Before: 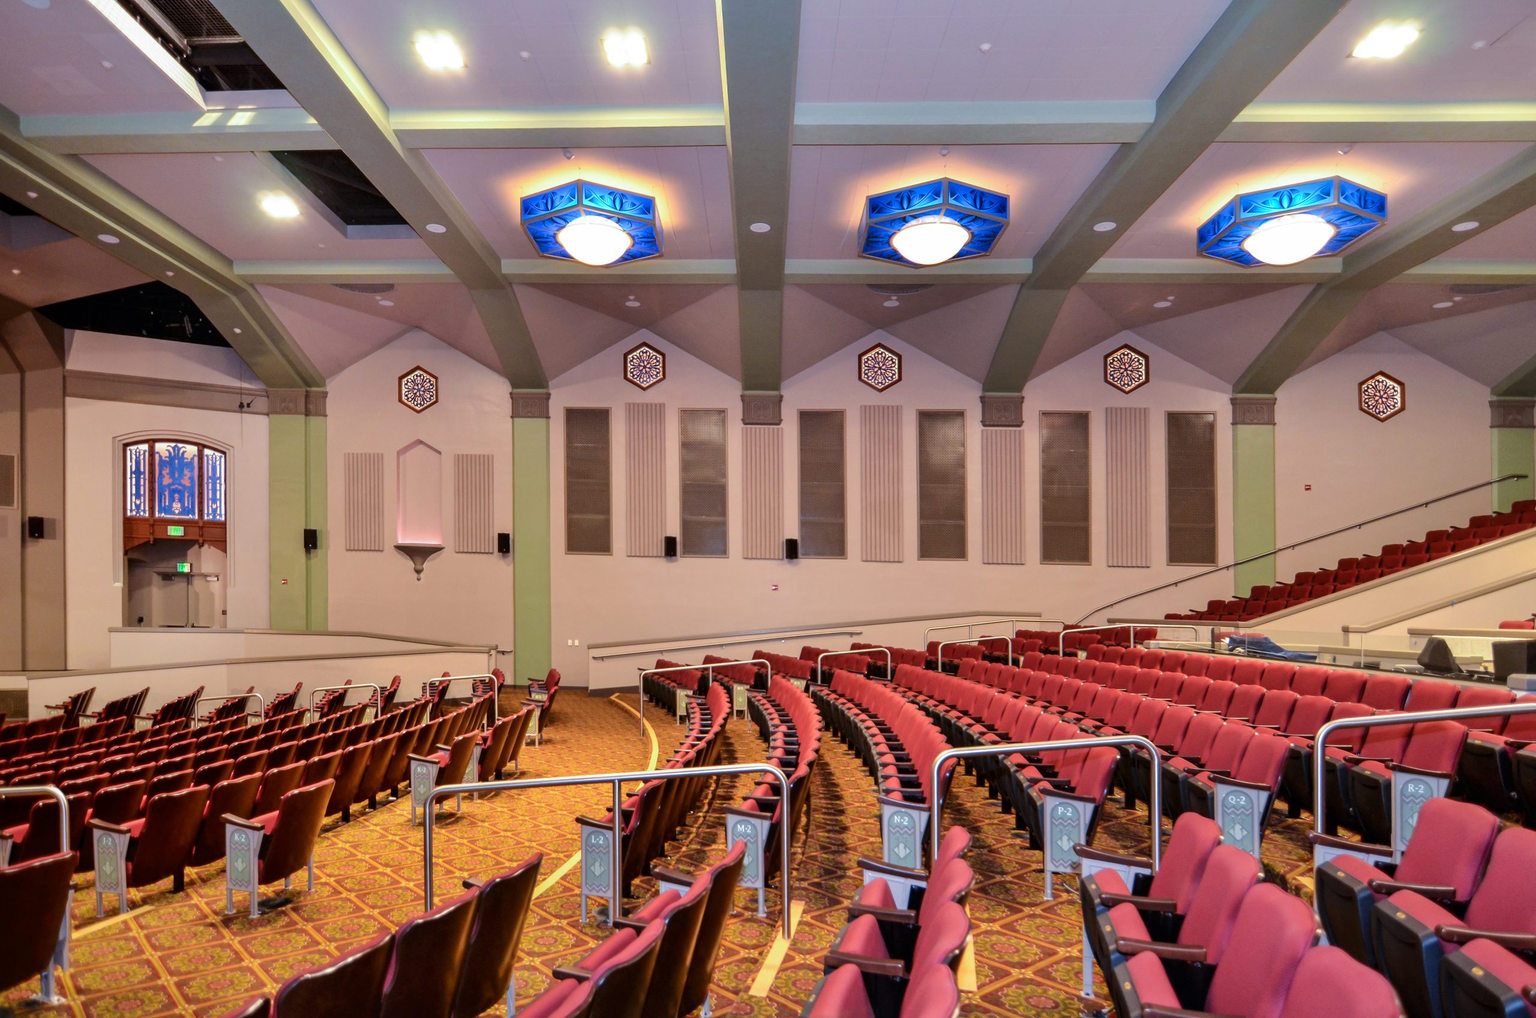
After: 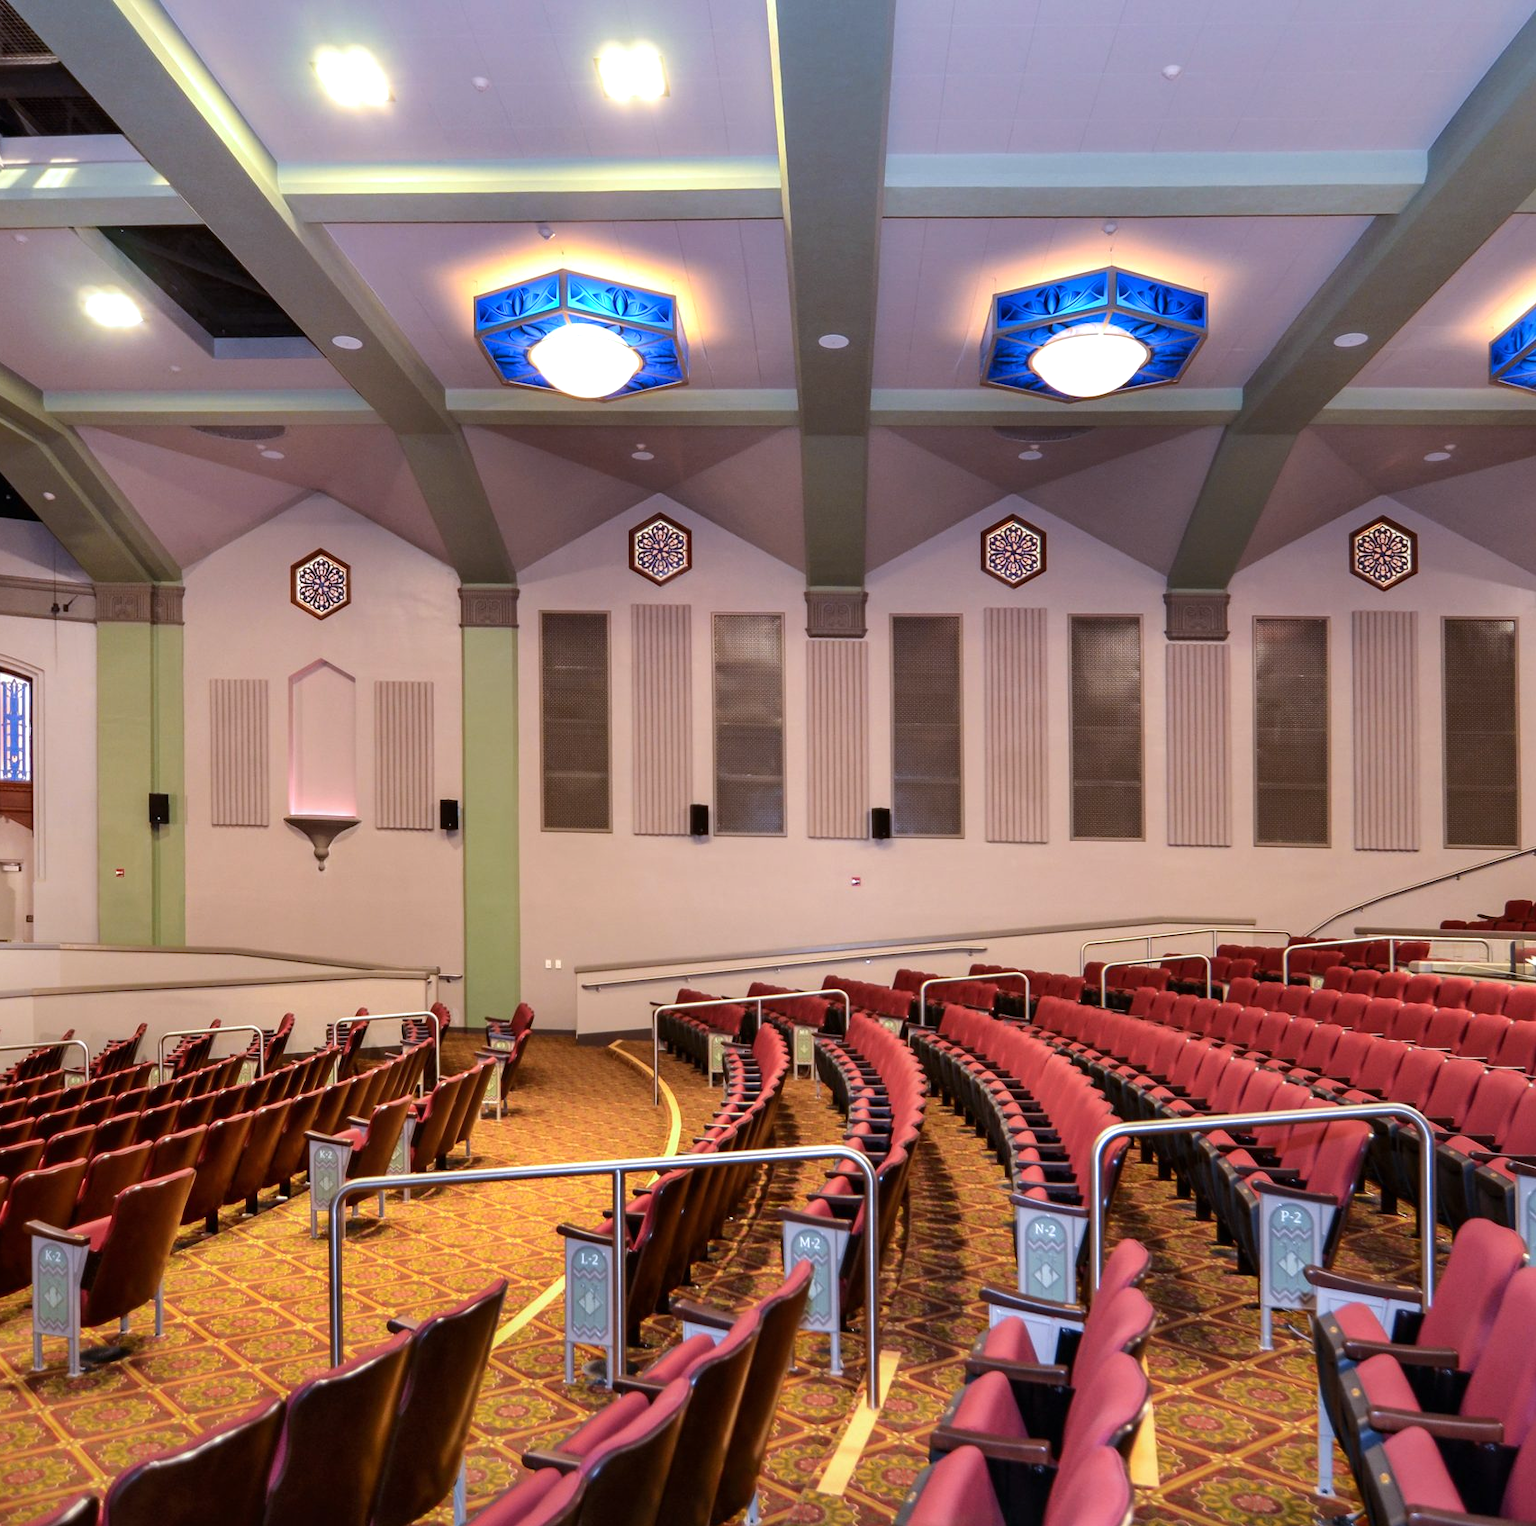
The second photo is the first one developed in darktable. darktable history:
white balance: red 0.983, blue 1.036
tone equalizer: -8 EV -0.001 EV, -7 EV 0.001 EV, -6 EV -0.002 EV, -5 EV -0.003 EV, -4 EV -0.062 EV, -3 EV -0.222 EV, -2 EV -0.267 EV, -1 EV 0.105 EV, +0 EV 0.303 EV
crop and rotate: left 13.342%, right 19.991%
